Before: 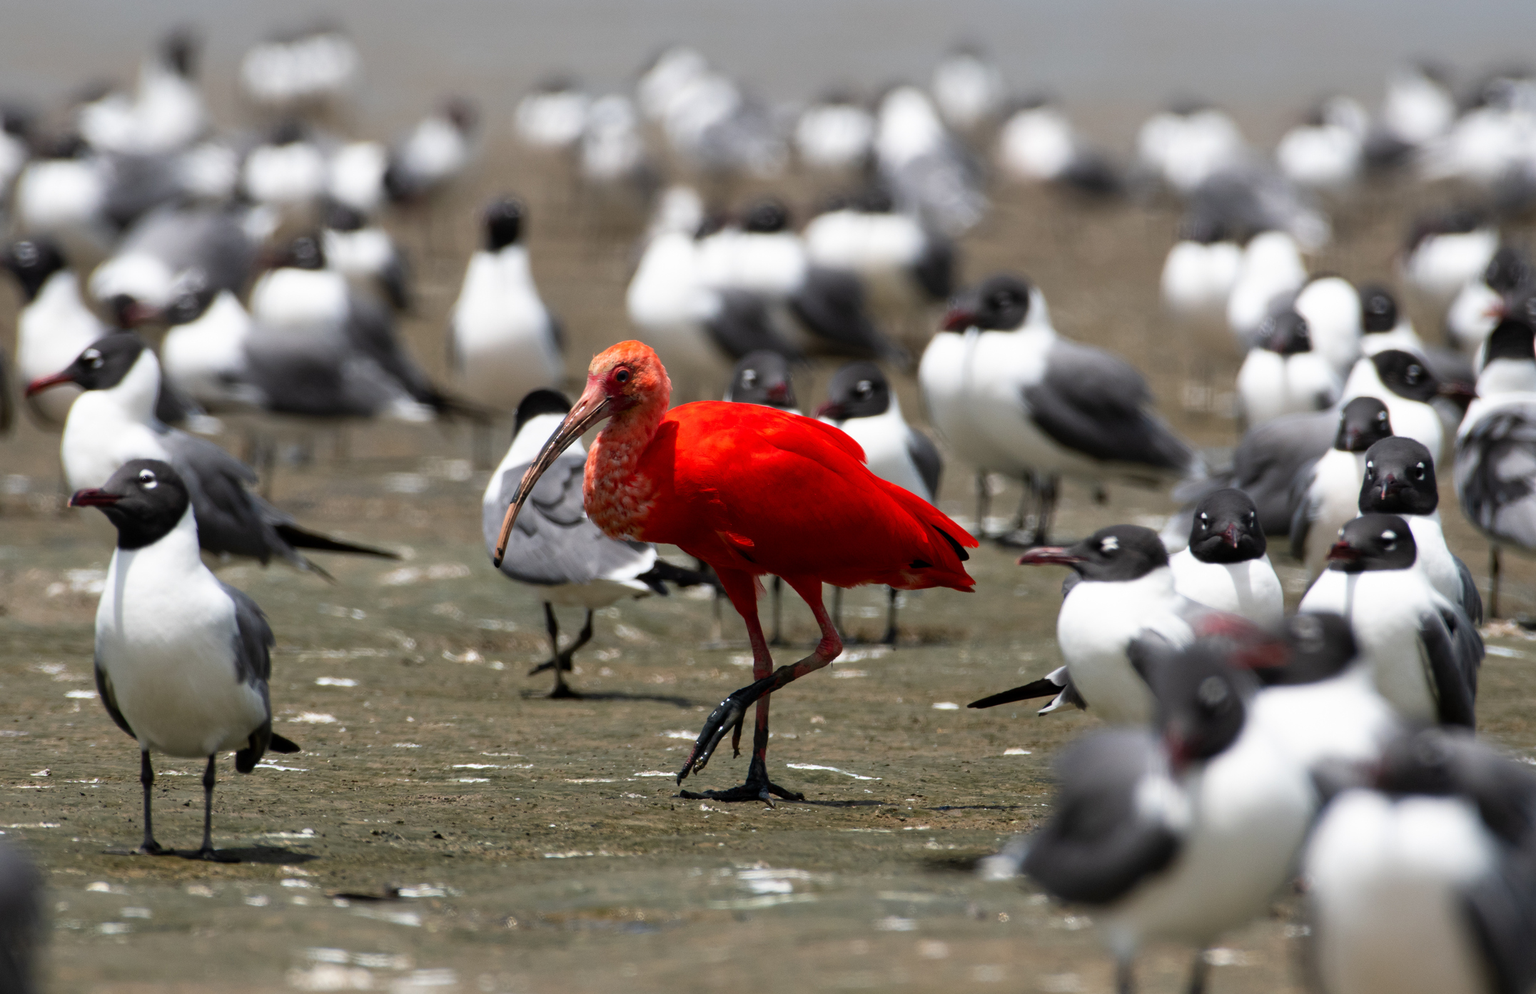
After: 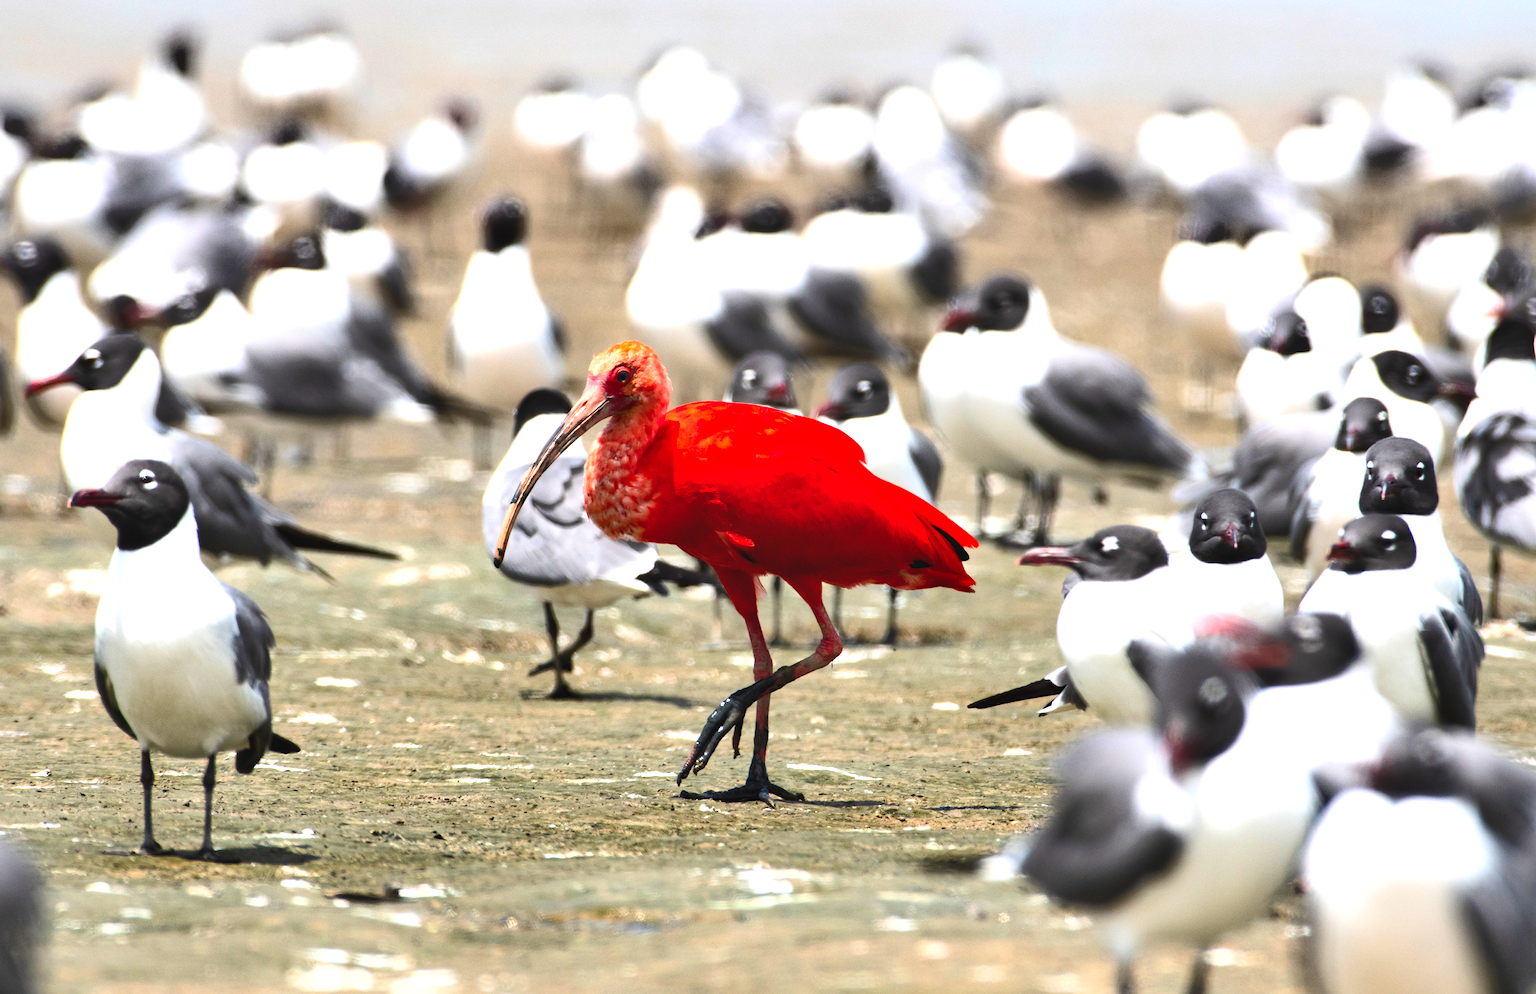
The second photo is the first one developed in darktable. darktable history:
contrast brightness saturation: contrast 0.203, brightness 0.153, saturation 0.15
exposure: black level correction -0.002, exposure 1.326 EV, compensate highlight preservation false
shadows and highlights: shadows 53.1, soften with gaussian
